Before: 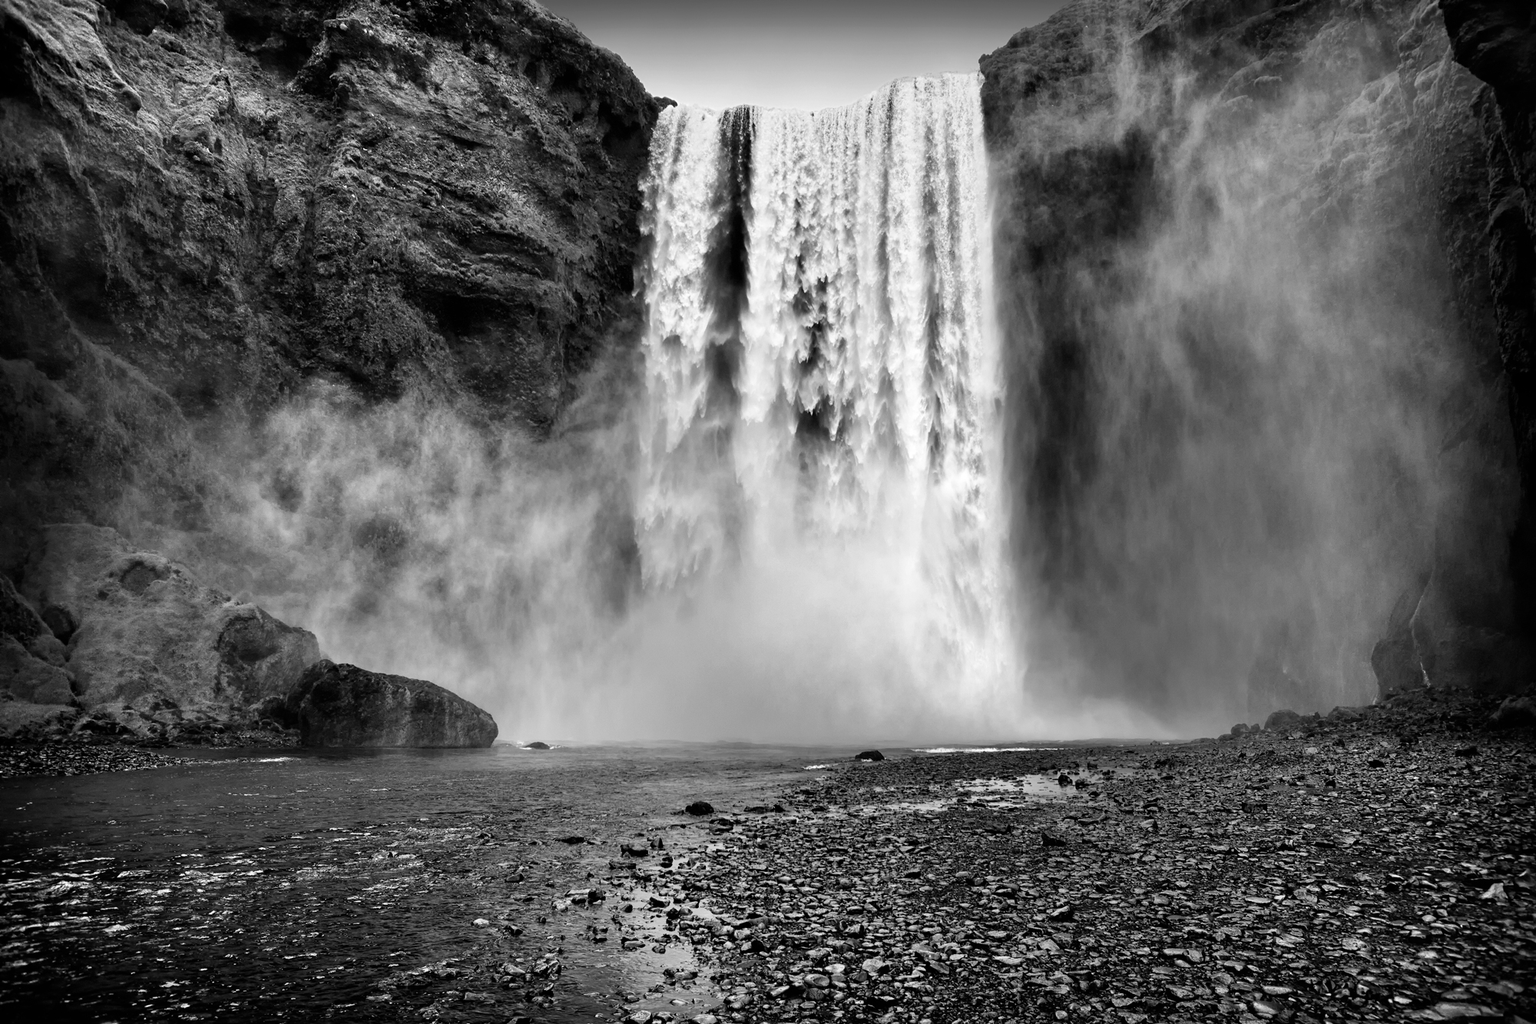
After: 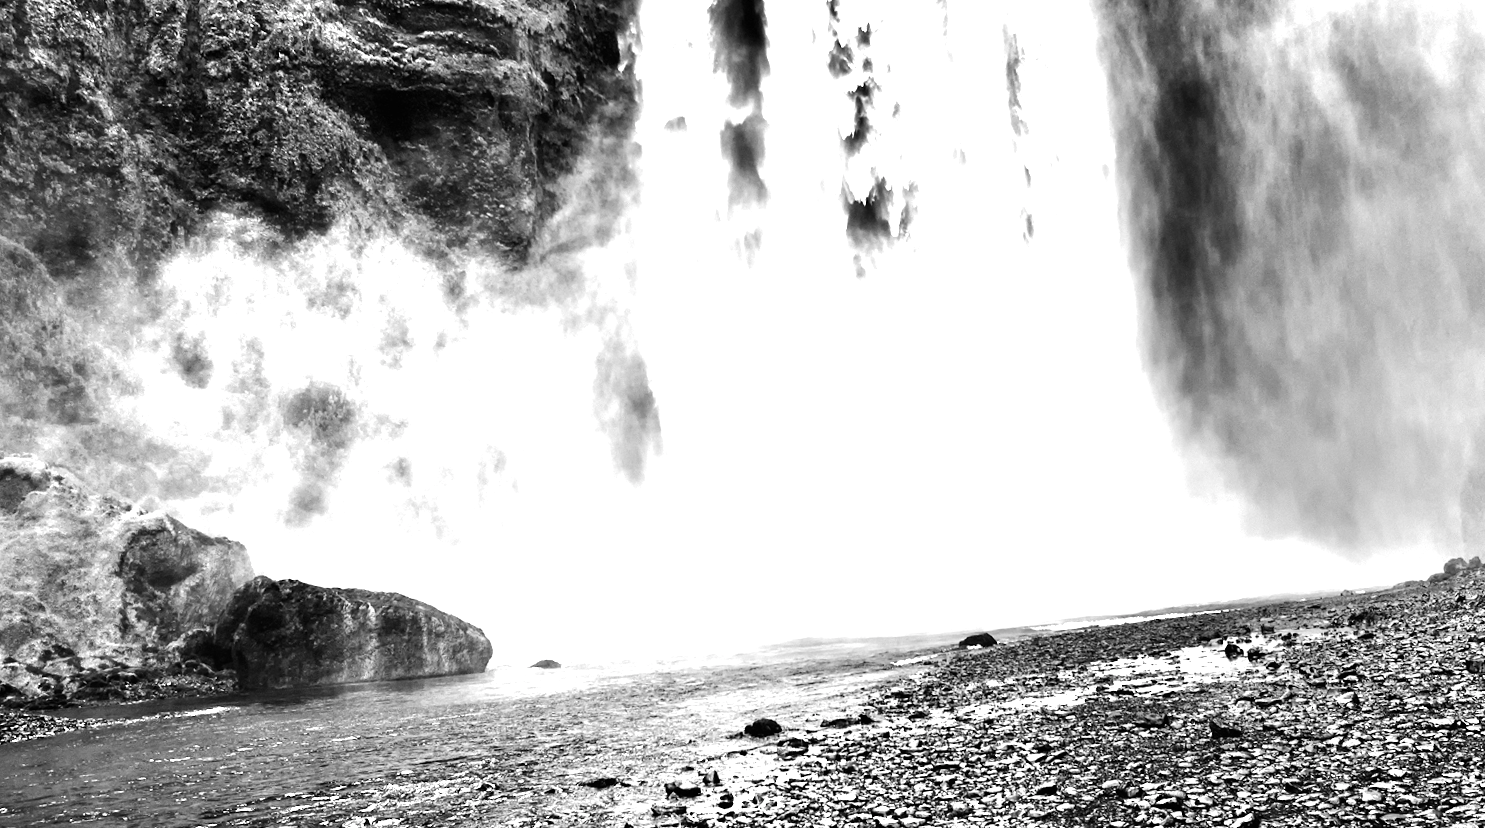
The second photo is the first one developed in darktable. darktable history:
exposure: black level correction 0, exposure 1.45 EV, compensate exposure bias true, compensate highlight preservation false
crop: left 11.123%, top 27.61%, right 18.3%, bottom 17.034%
rotate and perspective: rotation -4.86°, automatic cropping off
tone equalizer: -8 EV -0.75 EV, -7 EV -0.7 EV, -6 EV -0.6 EV, -5 EV -0.4 EV, -3 EV 0.4 EV, -2 EV 0.6 EV, -1 EV 0.7 EV, +0 EV 0.75 EV, edges refinement/feathering 500, mask exposure compensation -1.57 EV, preserve details no
